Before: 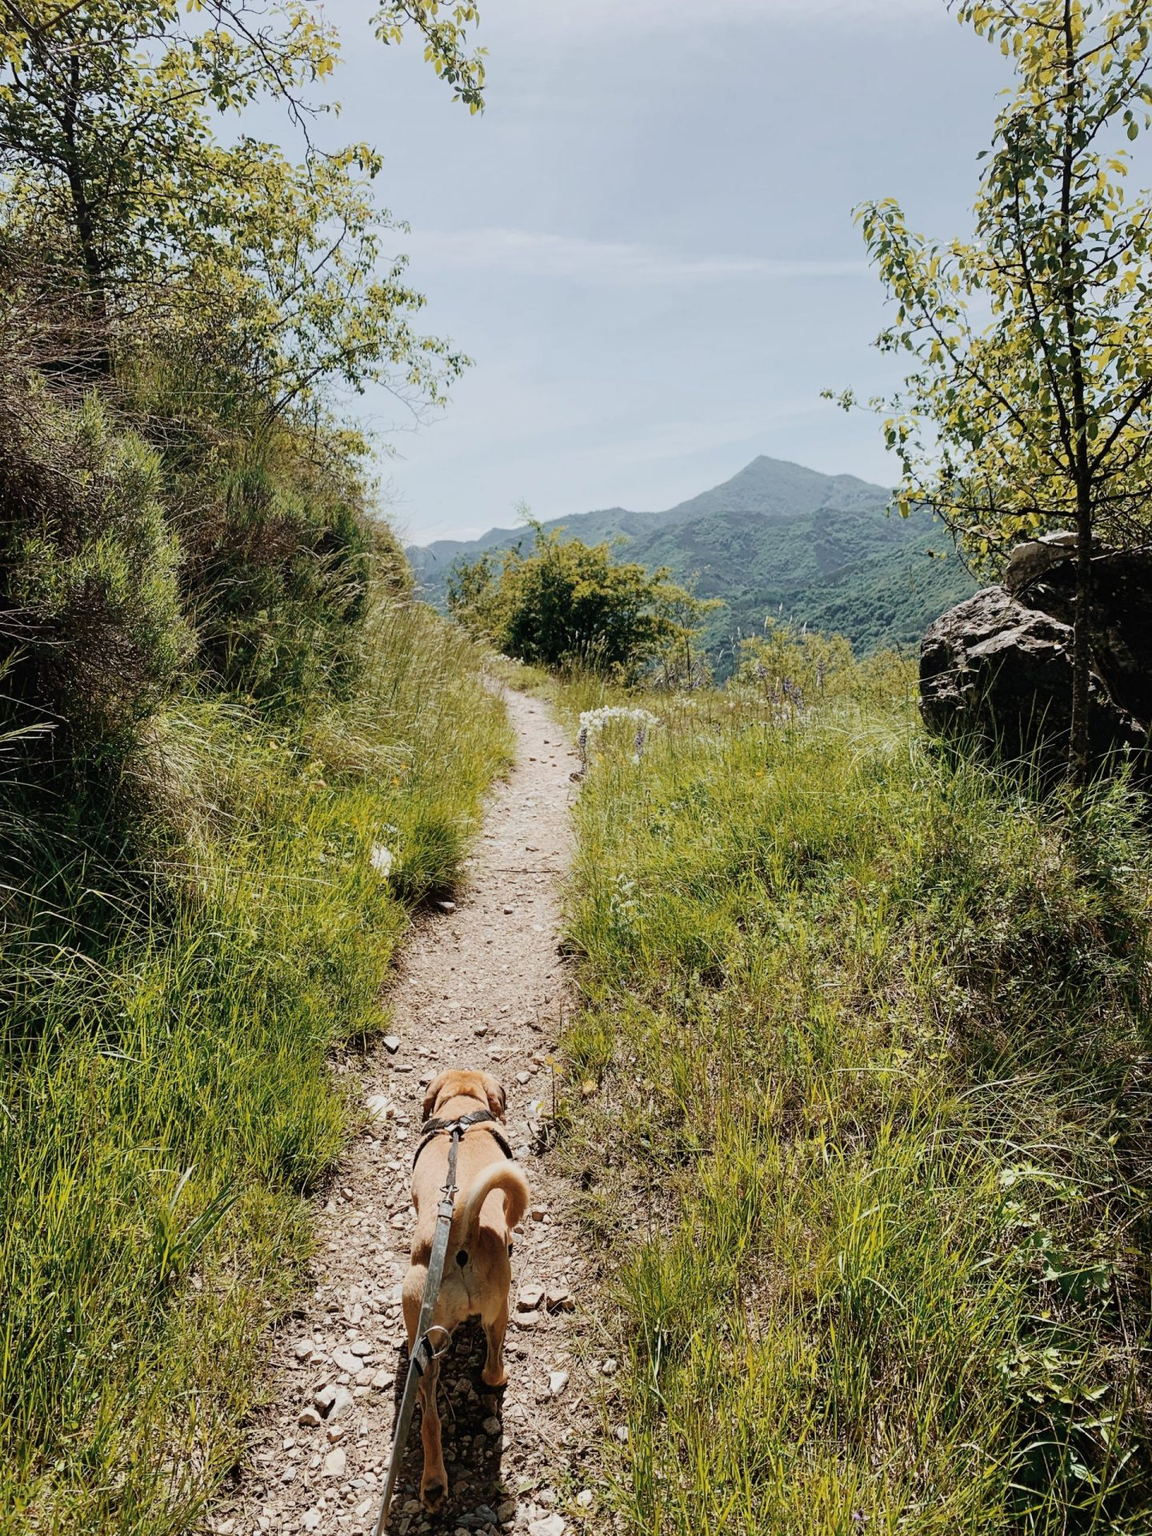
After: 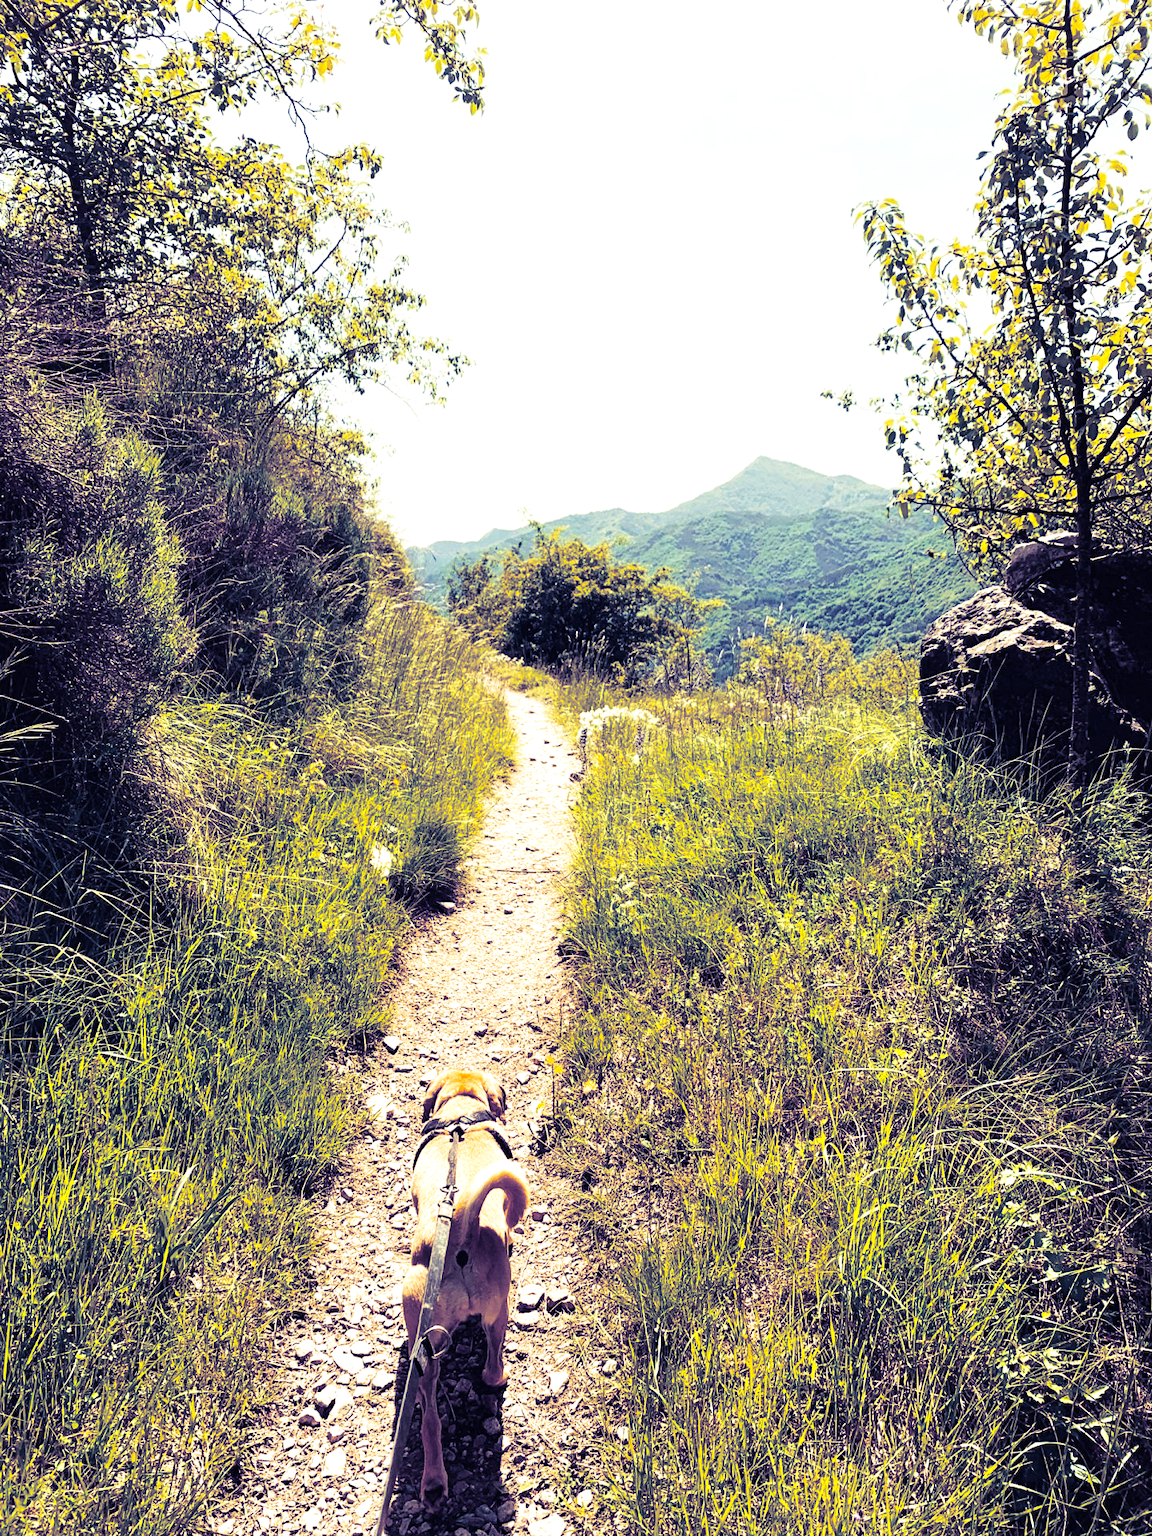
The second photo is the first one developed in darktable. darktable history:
split-toning: shadows › hue 242.67°, shadows › saturation 0.733, highlights › hue 45.33°, highlights › saturation 0.667, balance -53.304, compress 21.15%
exposure: black level correction 0, exposure 1.015 EV, compensate exposure bias true, compensate highlight preservation false
white balance: red 1.029, blue 0.92
color balance rgb: perceptual saturation grading › global saturation 30%, global vibrance 20%
